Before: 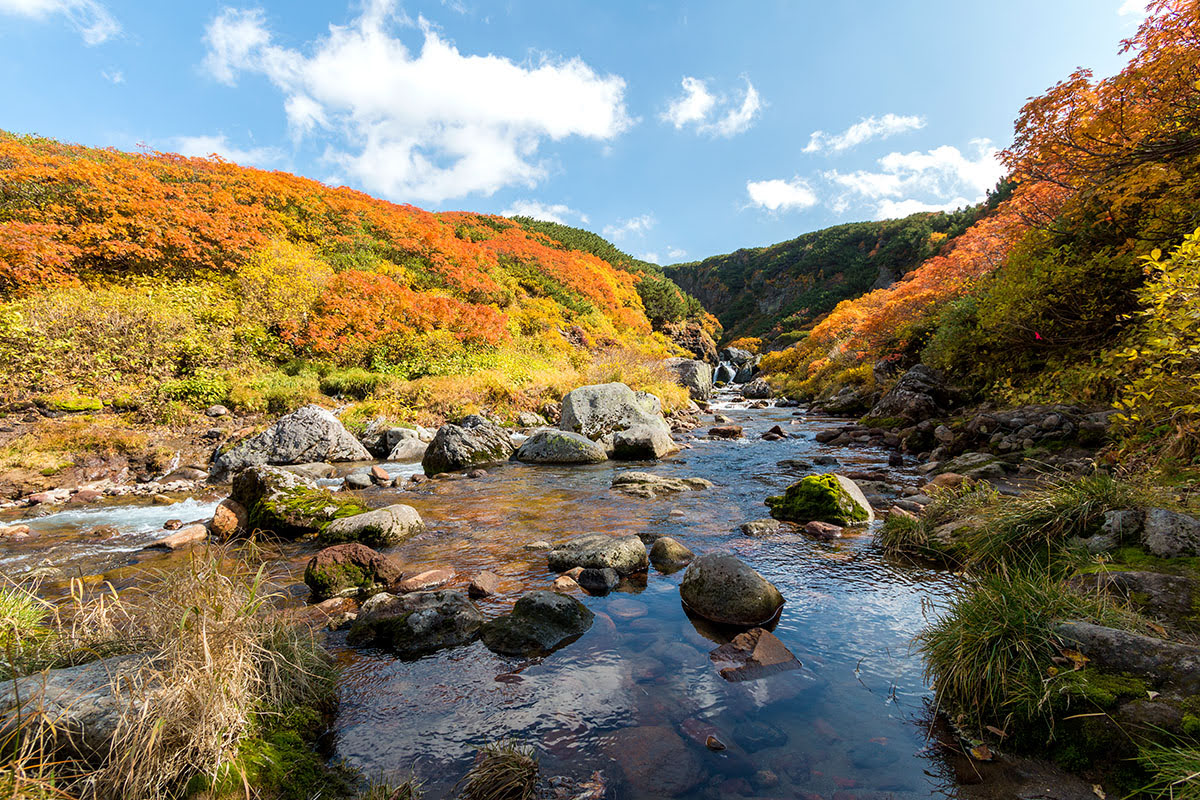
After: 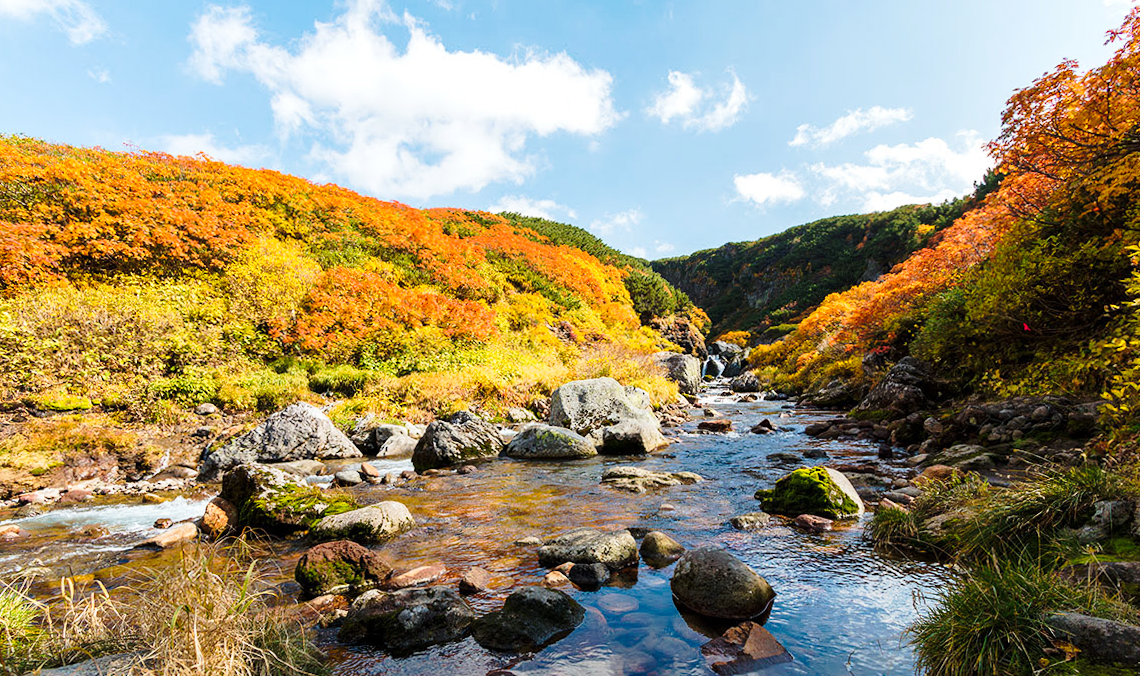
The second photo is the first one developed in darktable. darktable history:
crop and rotate: angle 0.498°, left 0.362%, right 3.35%, bottom 14.332%
sharpen: radius 2.905, amount 0.856, threshold 47.084
tone curve: curves: ch0 [(0, 0) (0.234, 0.191) (0.48, 0.534) (0.608, 0.667) (0.725, 0.809) (0.864, 0.922) (1, 1)]; ch1 [(0, 0) (0.453, 0.43) (0.5, 0.5) (0.615, 0.649) (1, 1)]; ch2 [(0, 0) (0.5, 0.5) (0.586, 0.617) (1, 1)], preserve colors none
